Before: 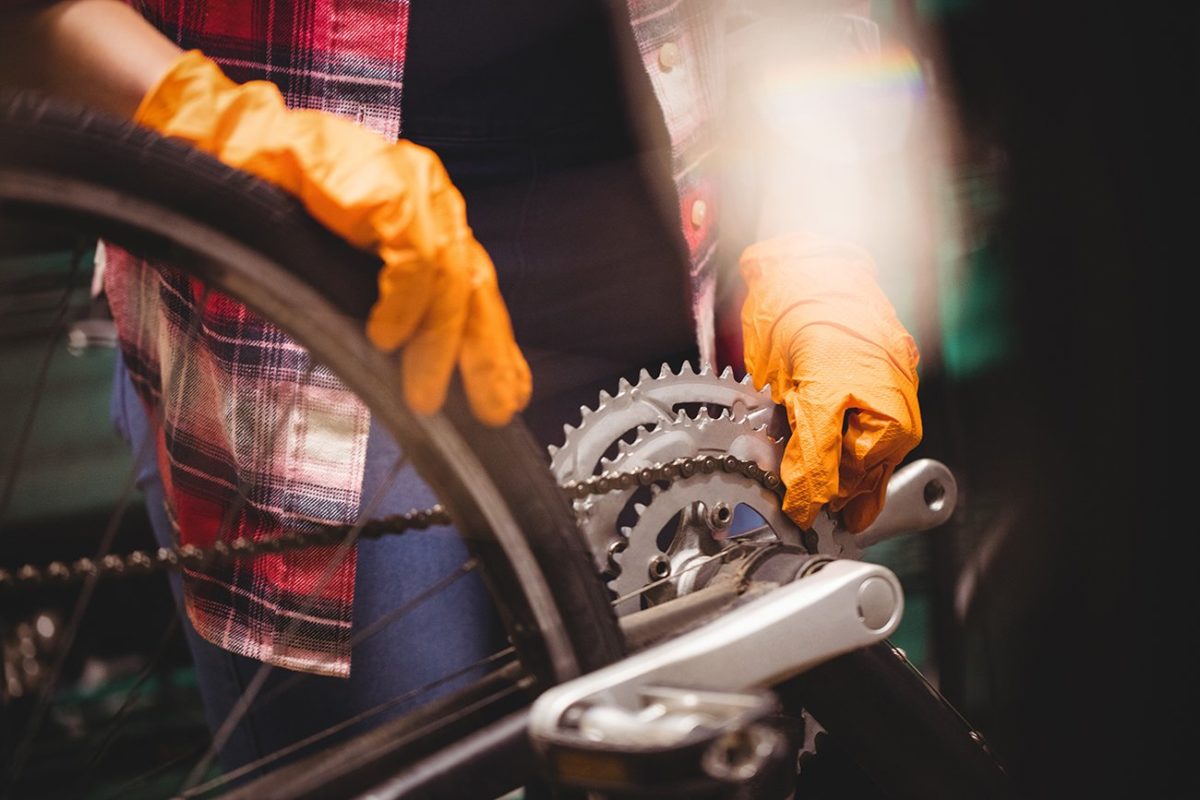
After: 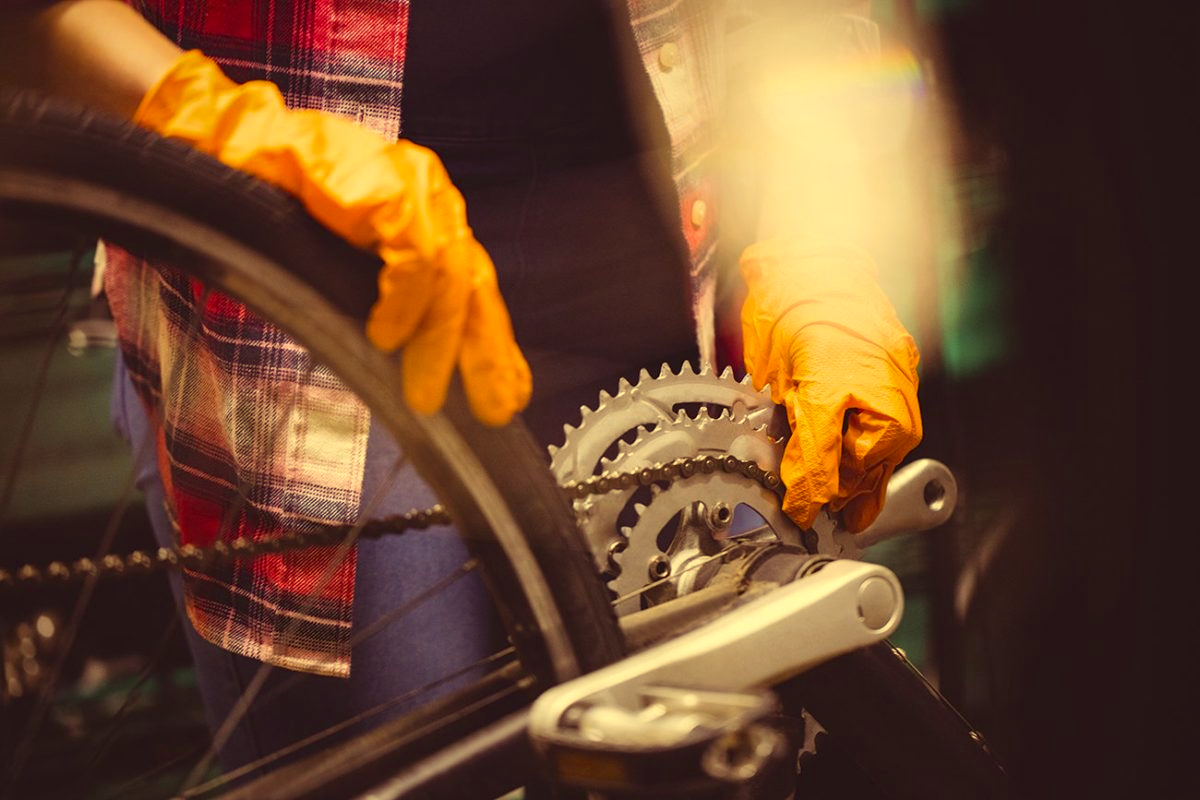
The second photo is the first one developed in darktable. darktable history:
color correction: highlights a* -0.609, highlights b* 39.95, shadows a* 9.53, shadows b* -0.591
